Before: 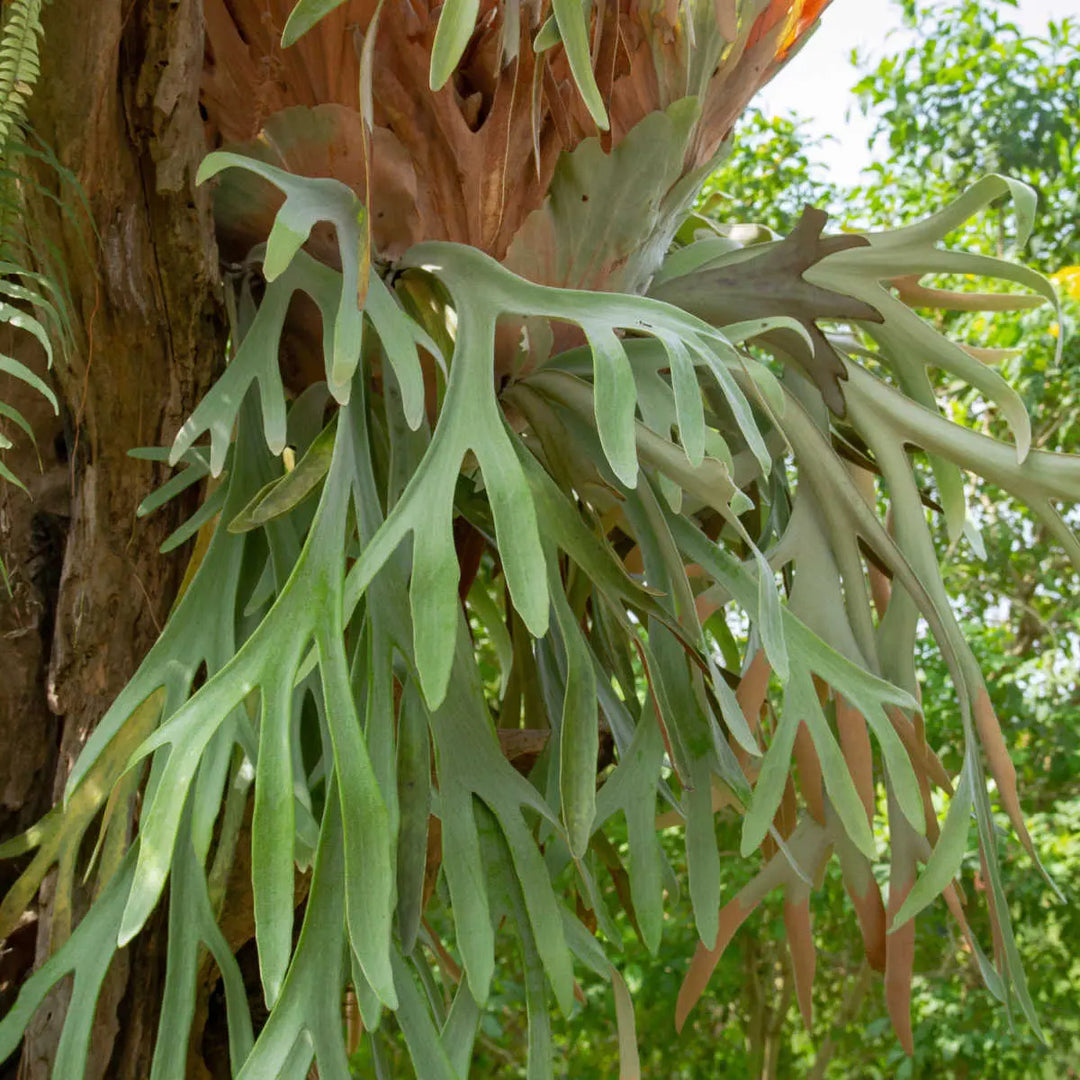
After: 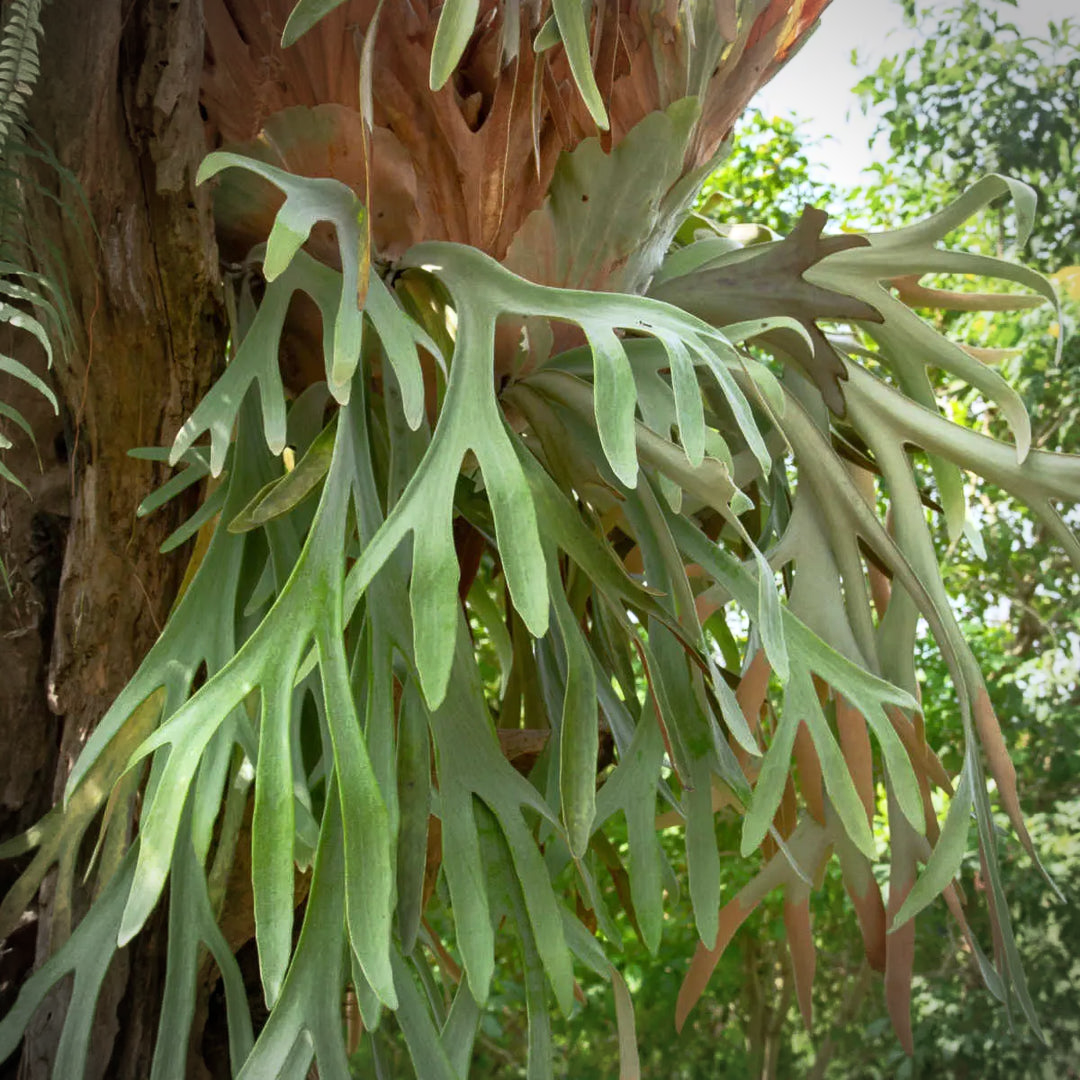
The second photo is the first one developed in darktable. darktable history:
base curve: curves: ch0 [(0, 0) (0.257, 0.25) (0.482, 0.586) (0.757, 0.871) (1, 1)]
vignetting: automatic ratio true
color balance rgb: on, module defaults
exposure: exposure 0.128 EV, compensate highlight preservation false
